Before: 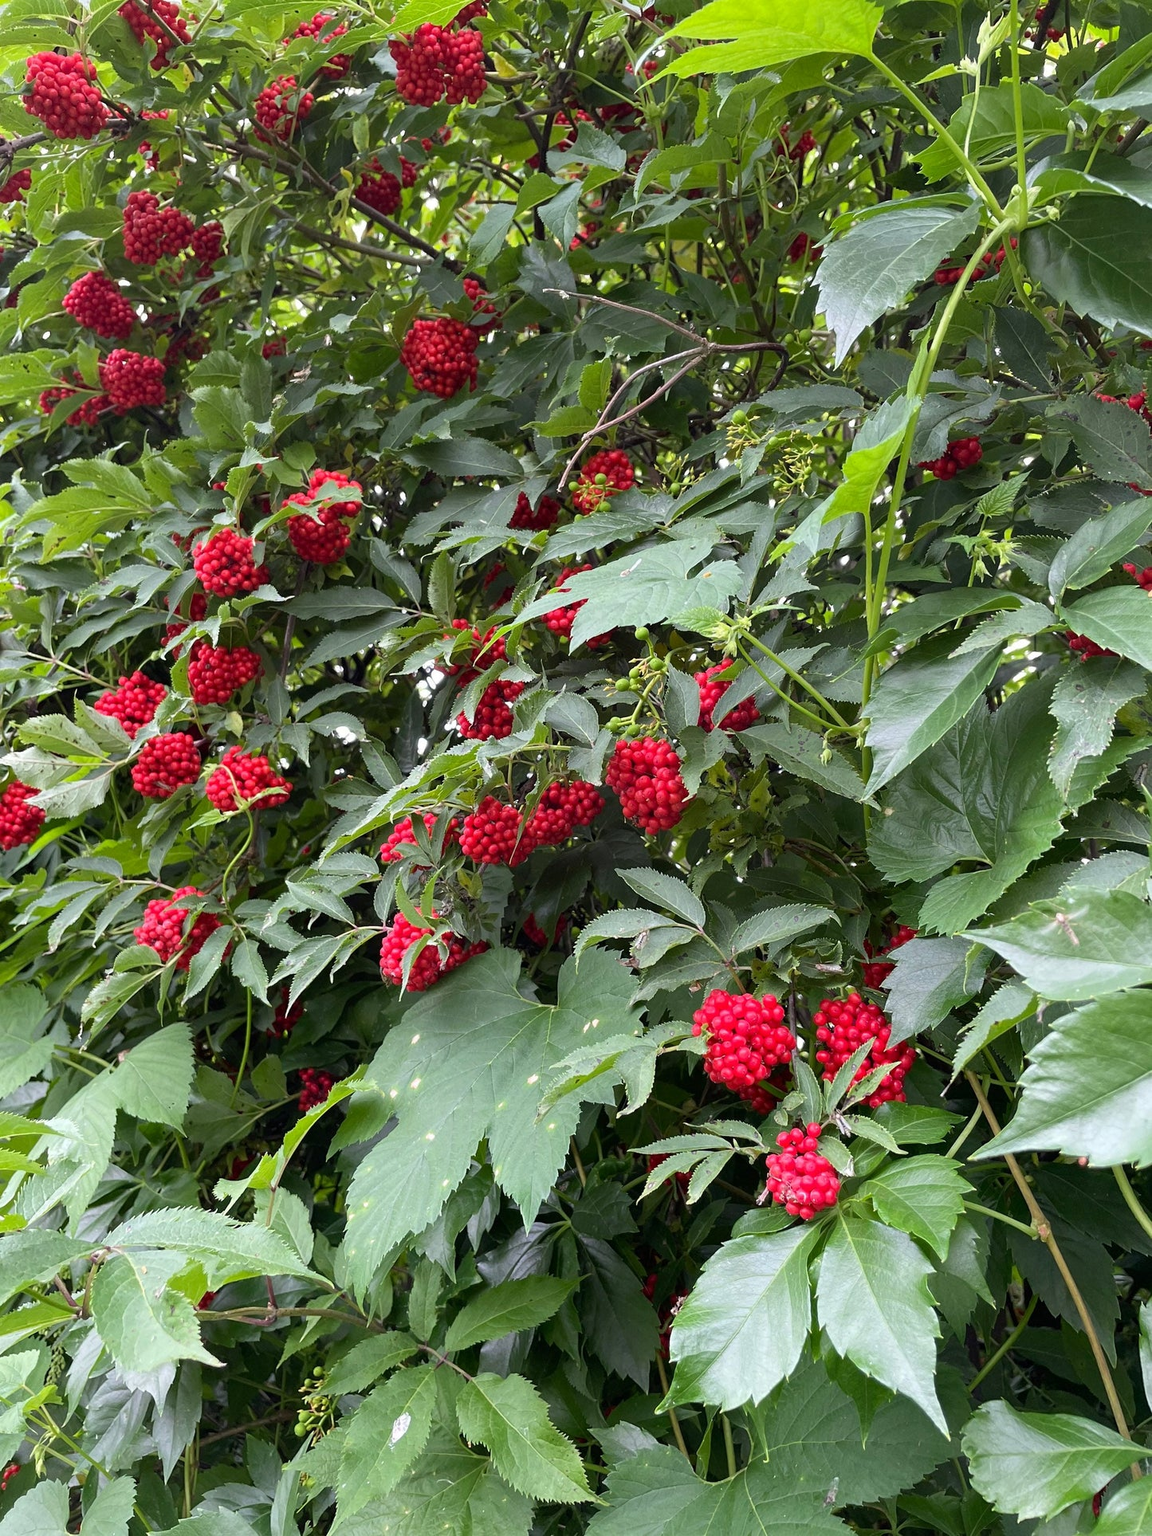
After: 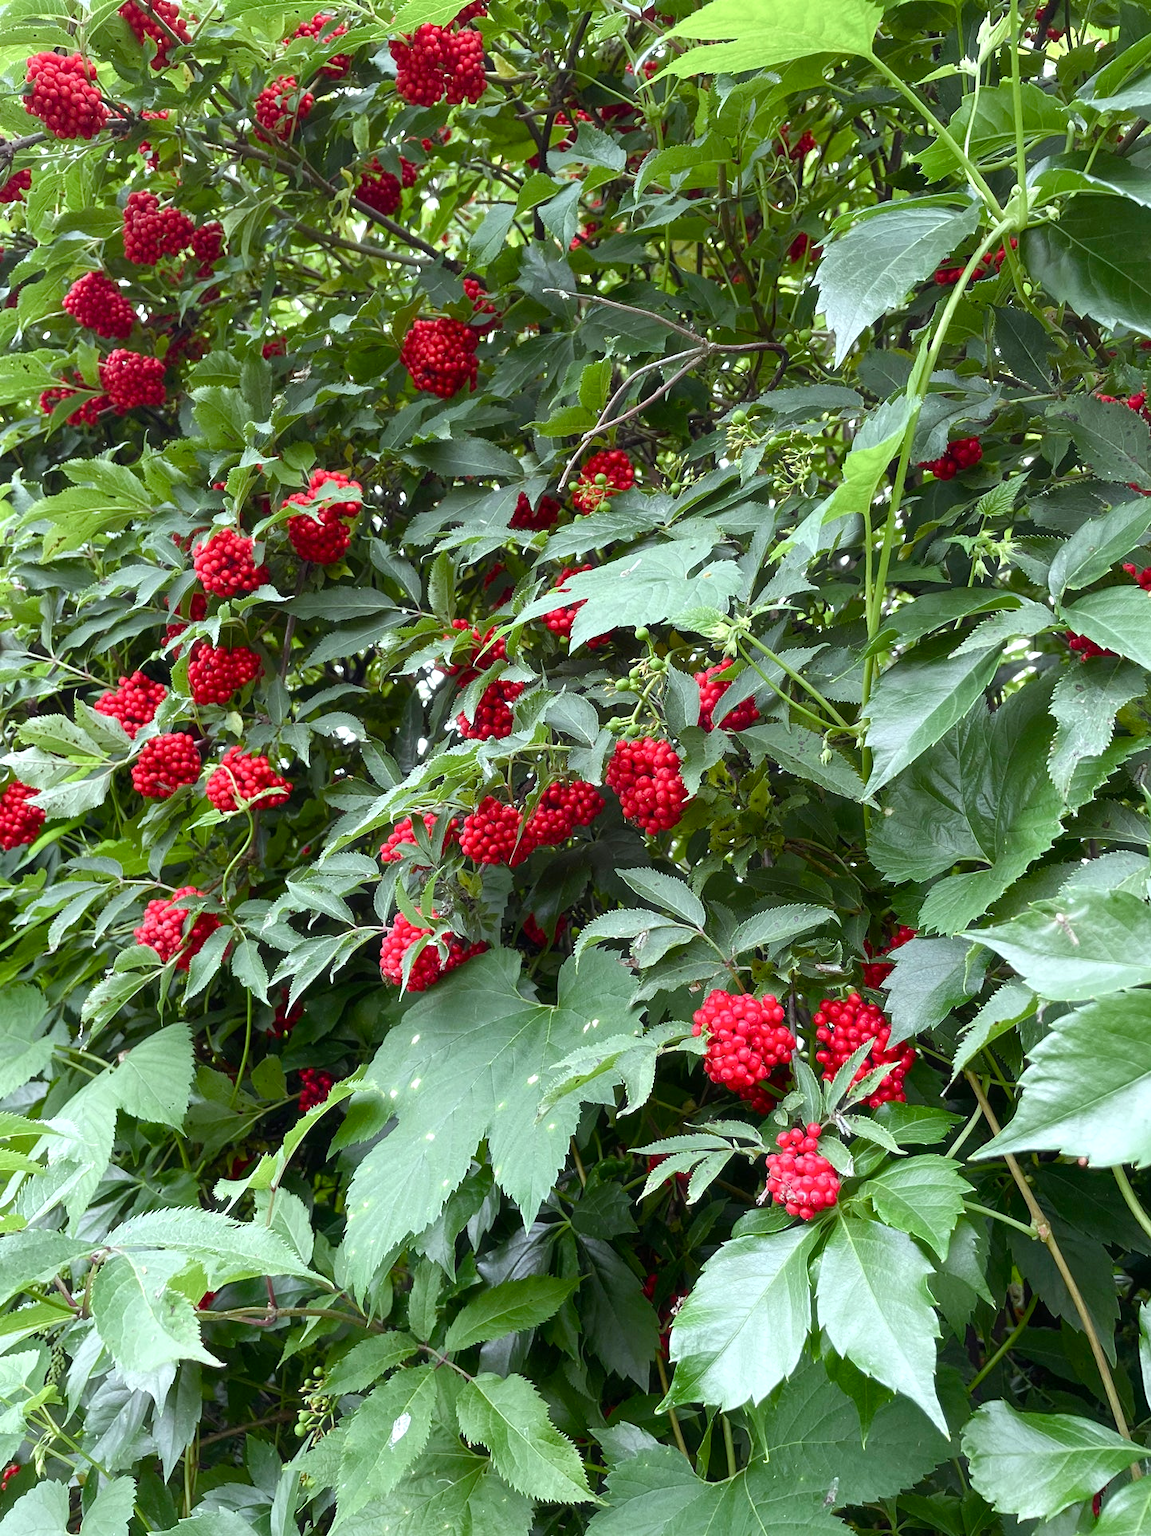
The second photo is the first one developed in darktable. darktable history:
color balance rgb: highlights gain › luminance 20.15%, highlights gain › chroma 2.734%, highlights gain › hue 175.31°, perceptual saturation grading › global saturation 20%, perceptual saturation grading › highlights -50.017%, perceptual saturation grading › shadows 30.009%
haze removal: strength -0.057, compatibility mode true
